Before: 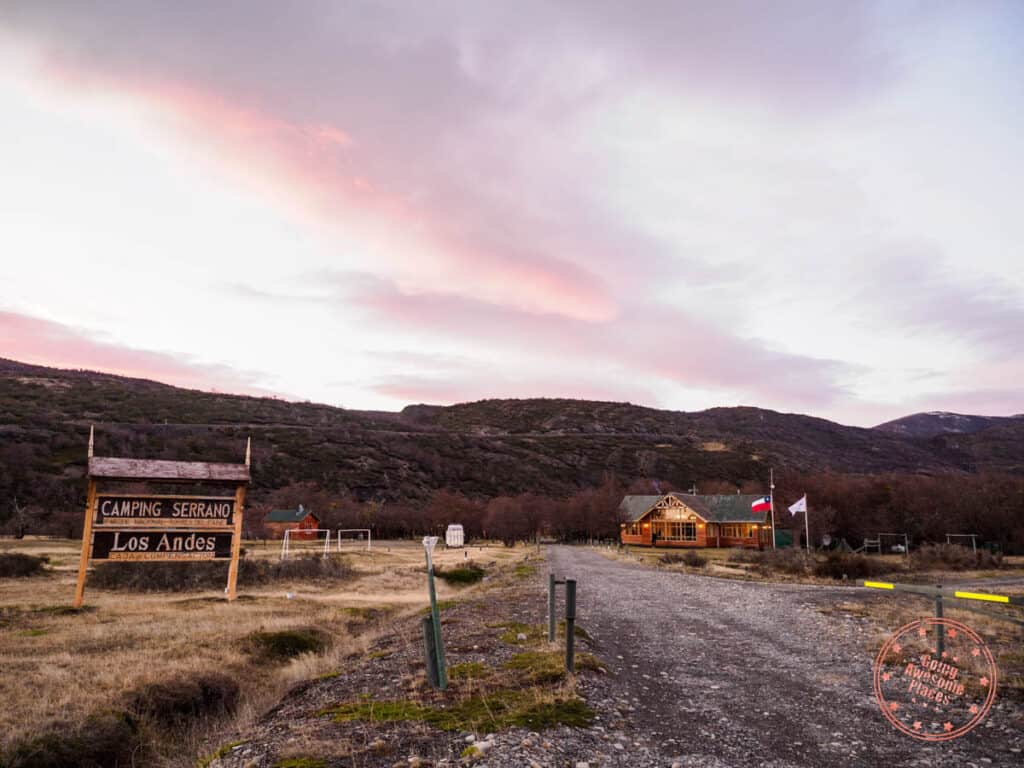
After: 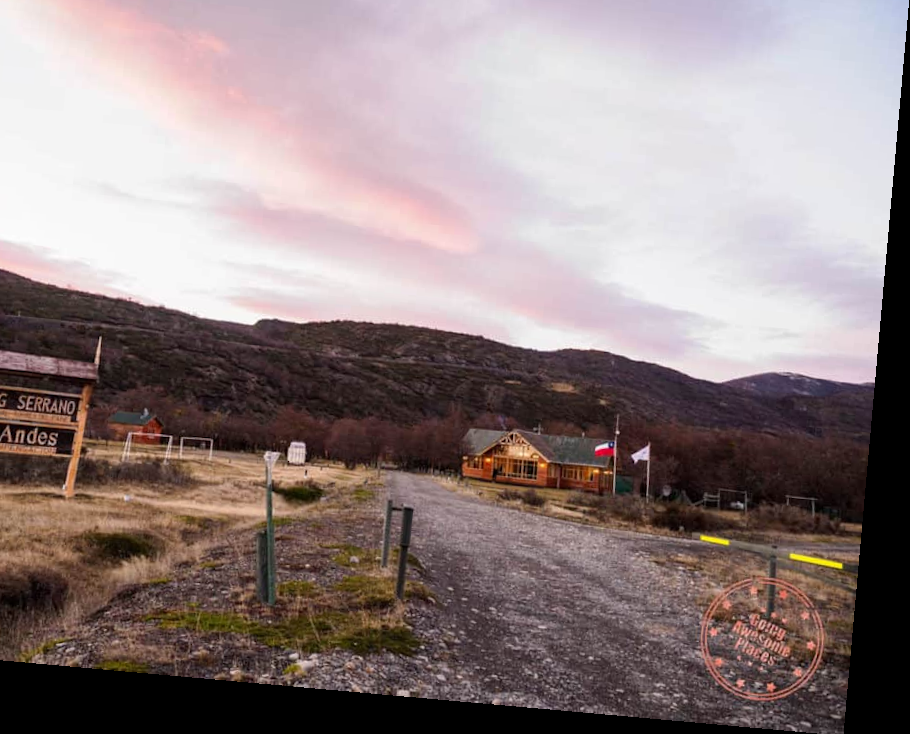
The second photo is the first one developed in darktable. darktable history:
crop: left 16.315%, top 14.246%
rotate and perspective: rotation 5.12°, automatic cropping off
